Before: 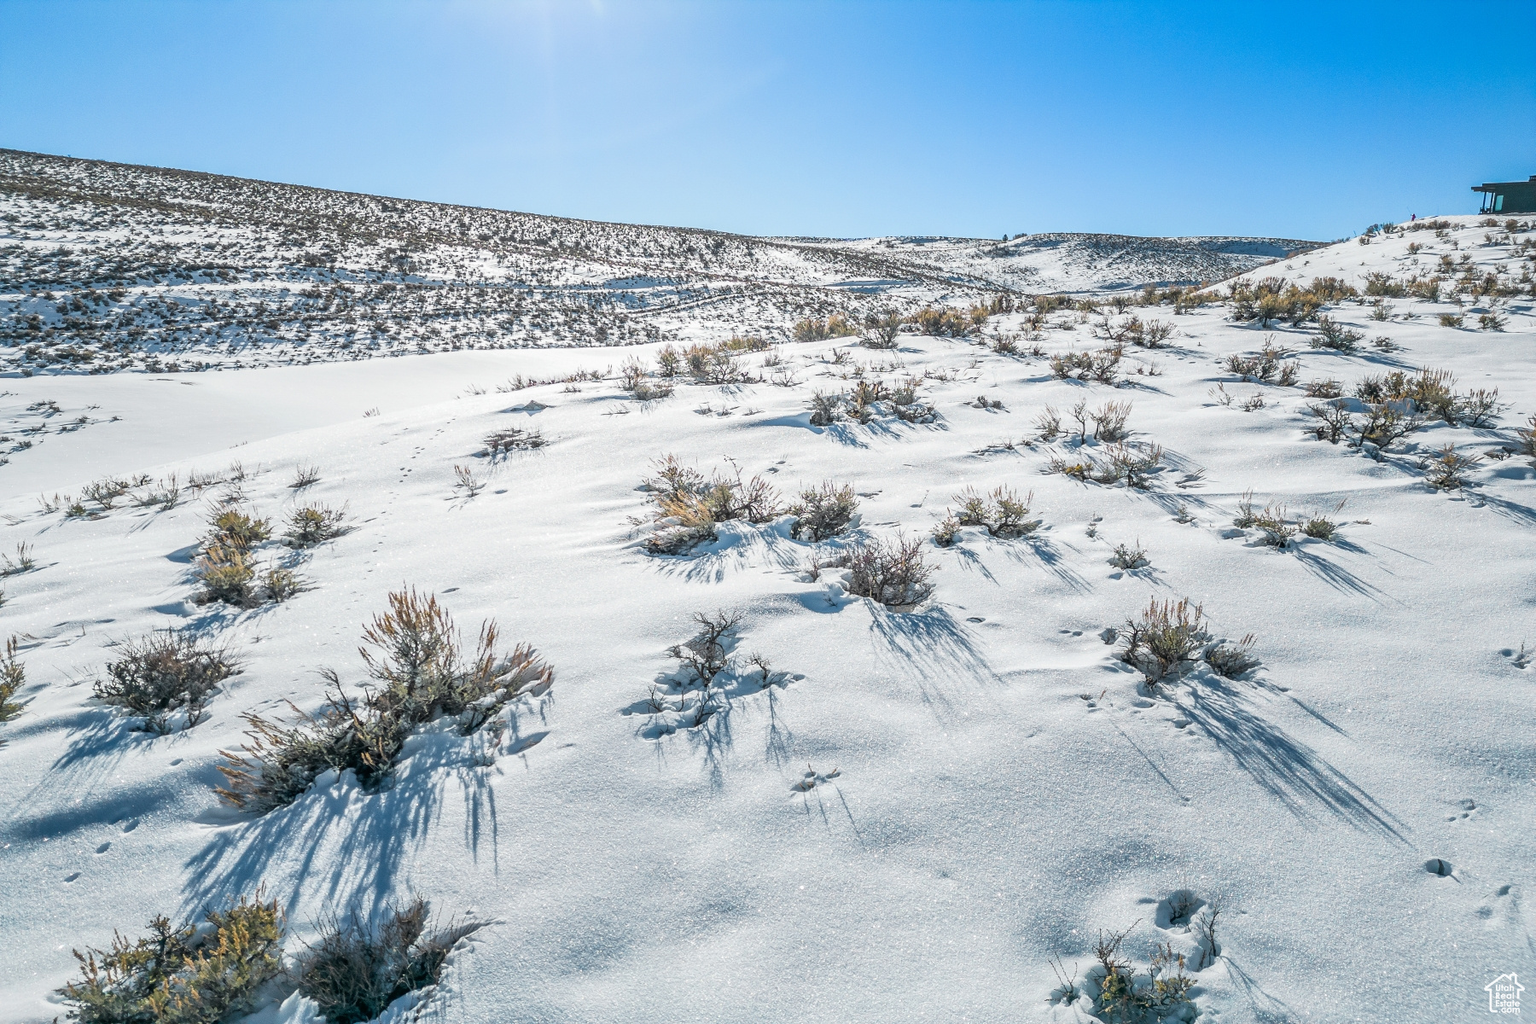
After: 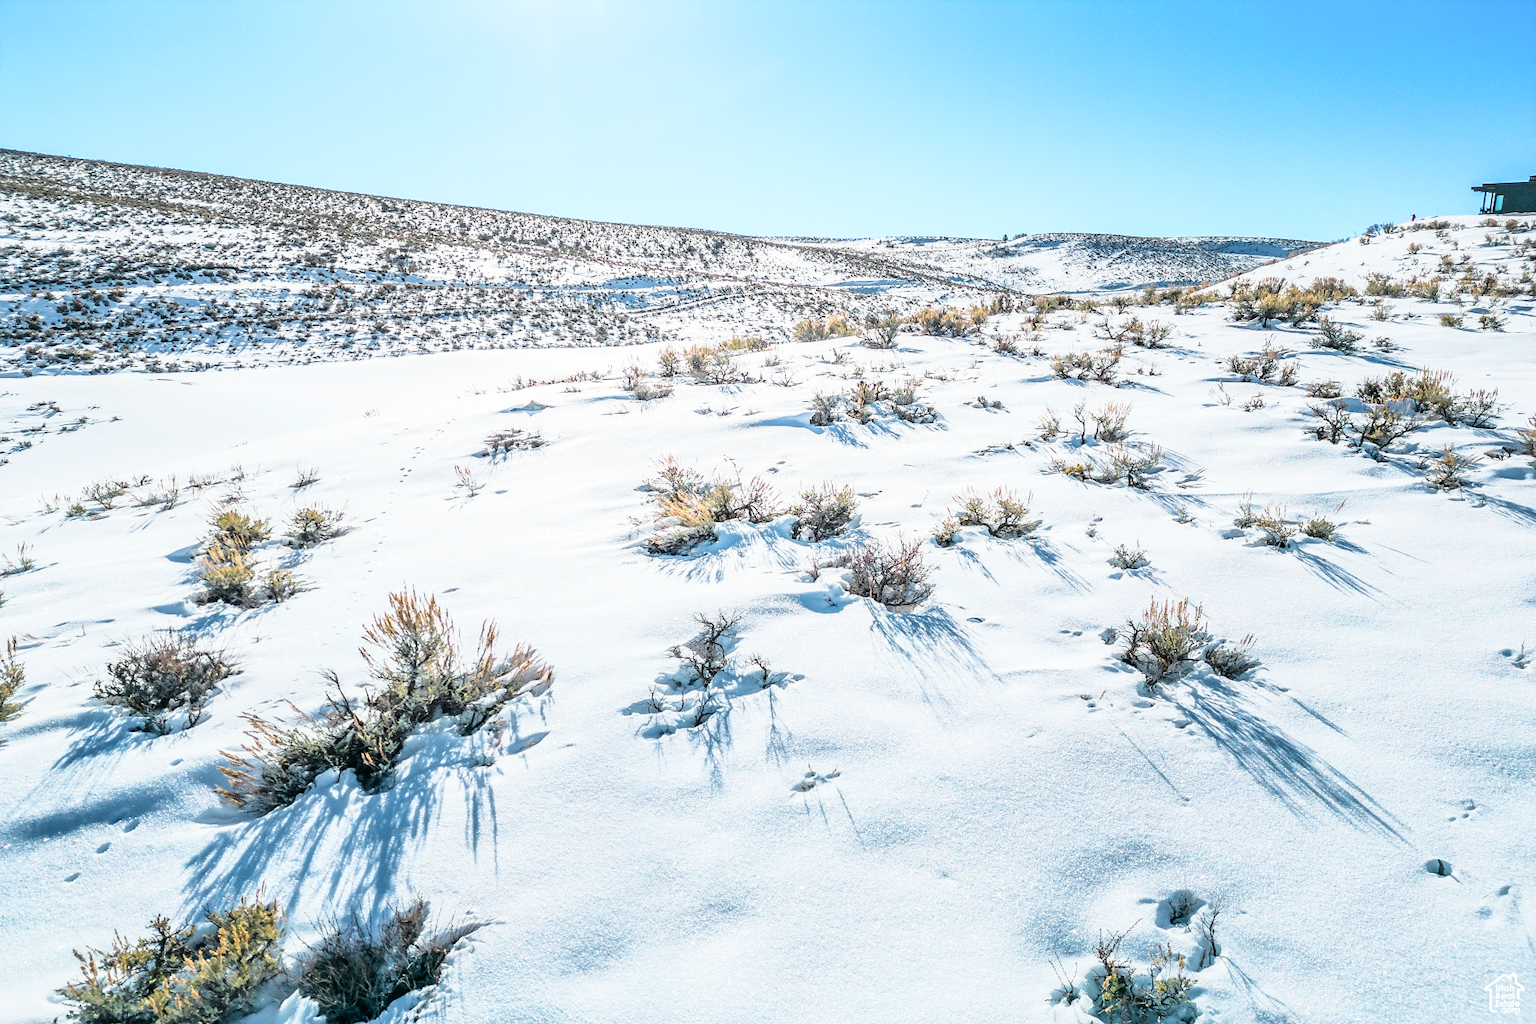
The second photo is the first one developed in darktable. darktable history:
contrast brightness saturation: saturation -0.164
velvia: strength 39.74%
base curve: curves: ch0 [(0, 0) (0.028, 0.03) (0.121, 0.232) (0.46, 0.748) (0.859, 0.968) (1, 1)]
